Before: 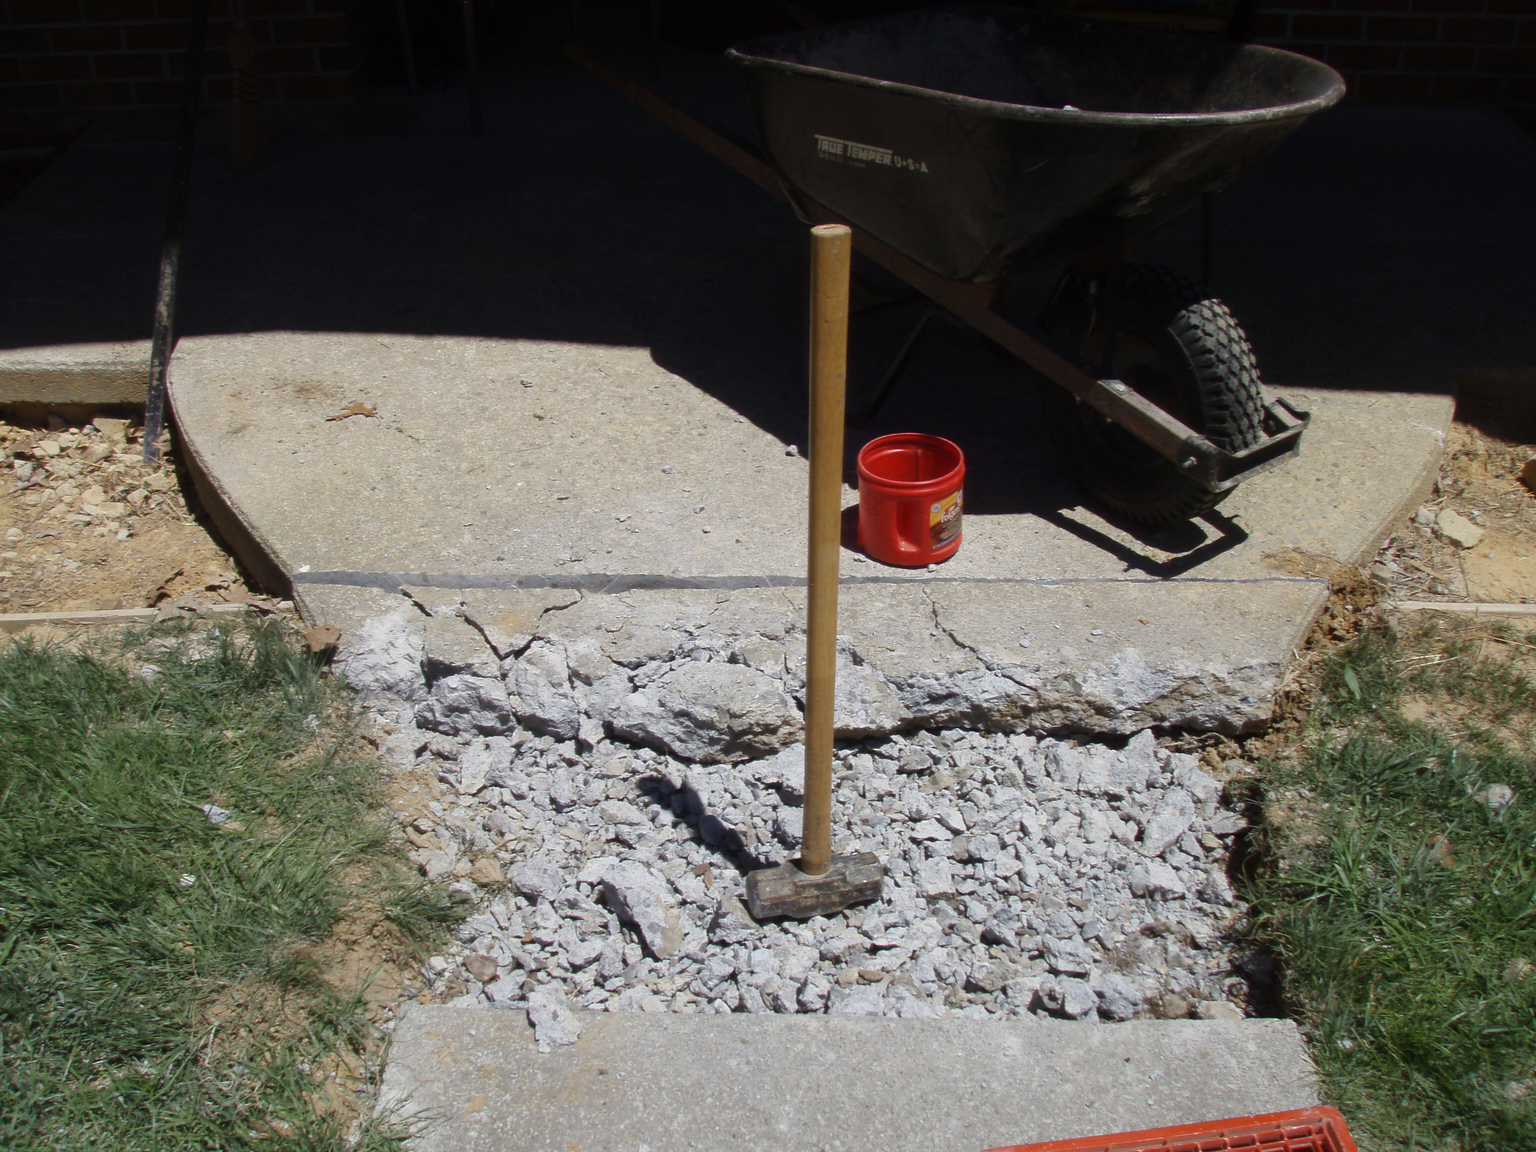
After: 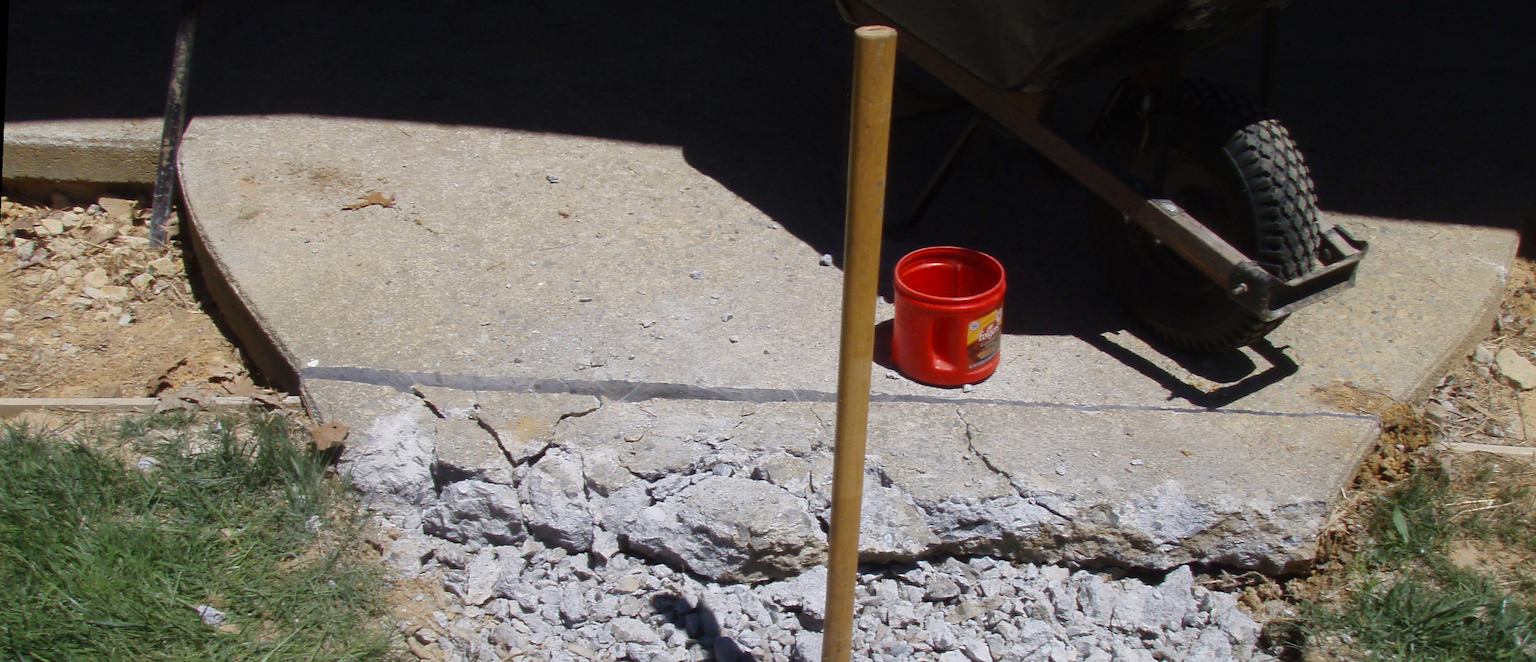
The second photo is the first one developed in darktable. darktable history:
rotate and perspective: rotation 2.27°, automatic cropping off
white balance: red 1.004, blue 1.024
crop: left 1.744%, top 19.225%, right 5.069%, bottom 28.357%
color balance: output saturation 110%
